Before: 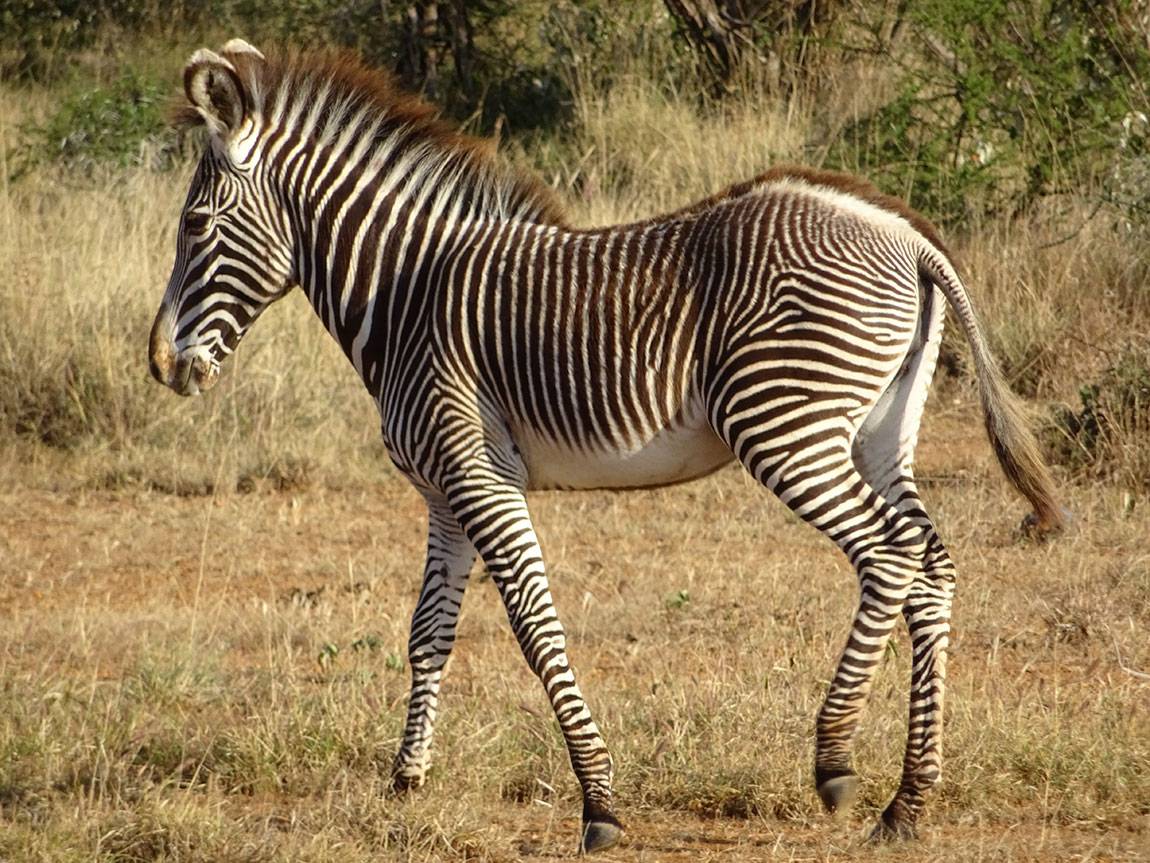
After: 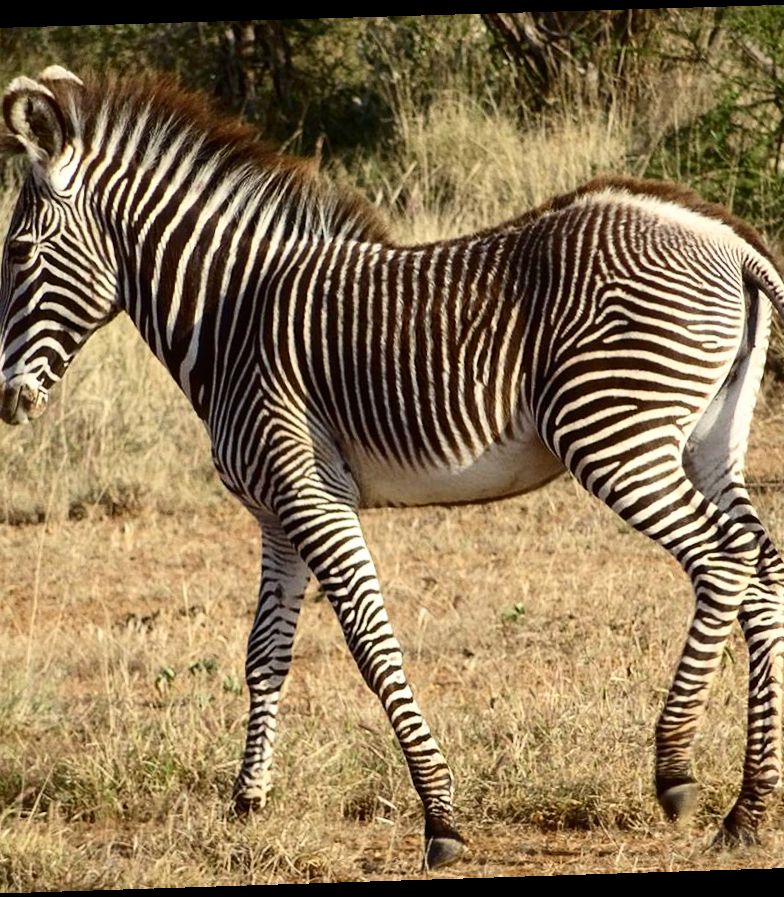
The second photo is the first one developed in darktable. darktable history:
contrast brightness saturation: contrast 0.22
crop and rotate: left 15.754%, right 17.579%
rotate and perspective: rotation -1.77°, lens shift (horizontal) 0.004, automatic cropping off
